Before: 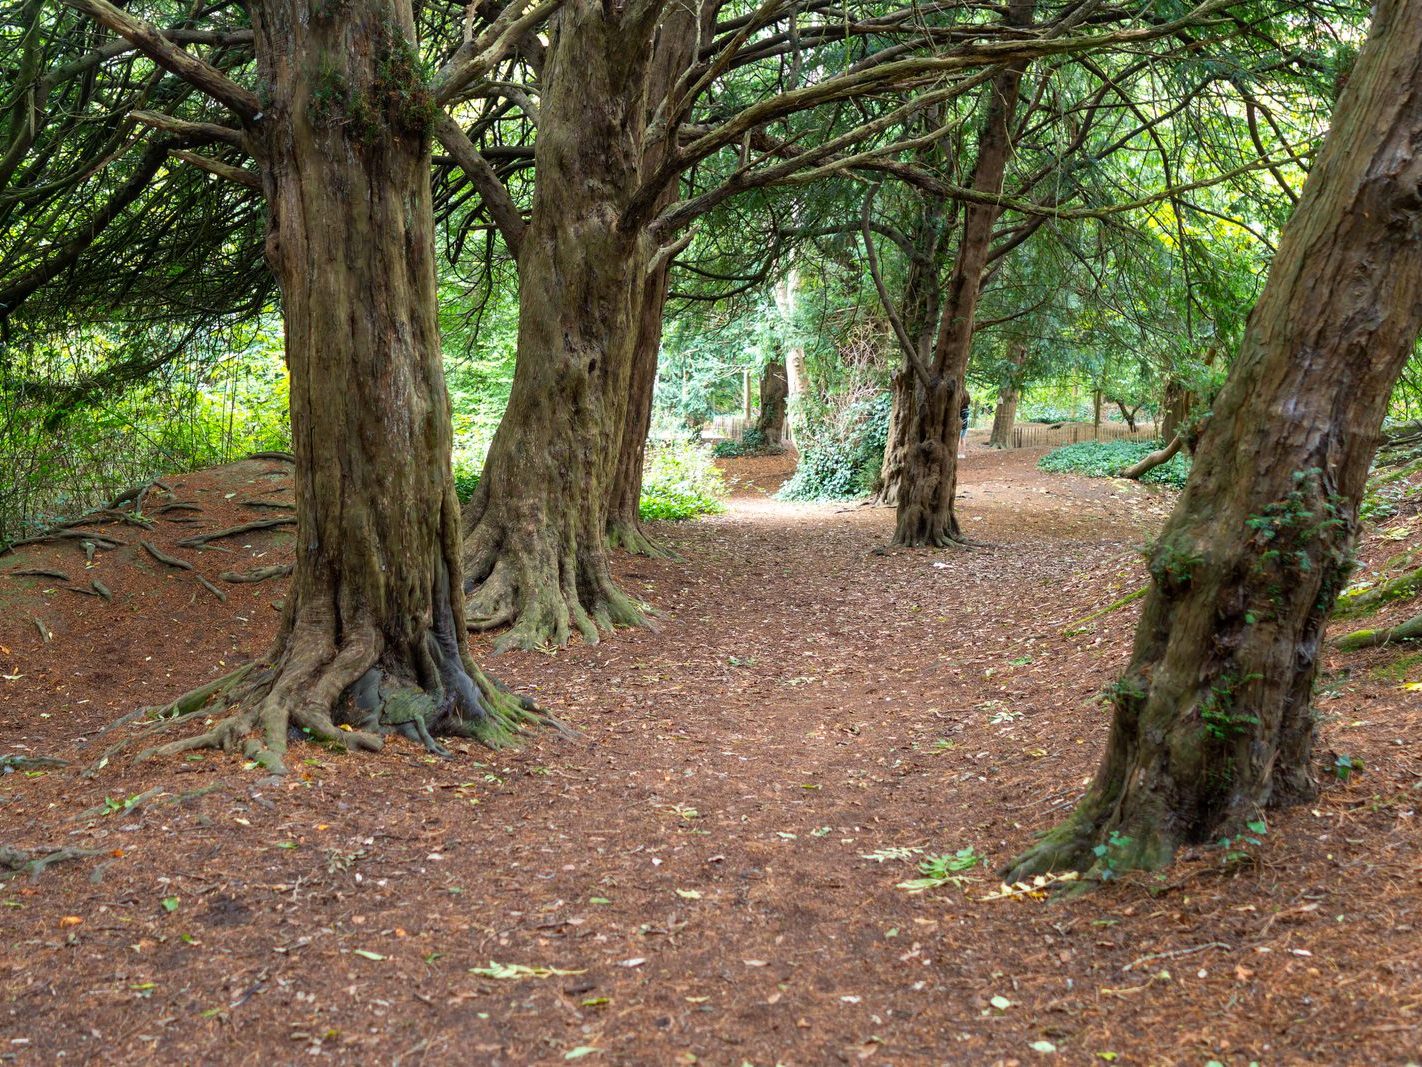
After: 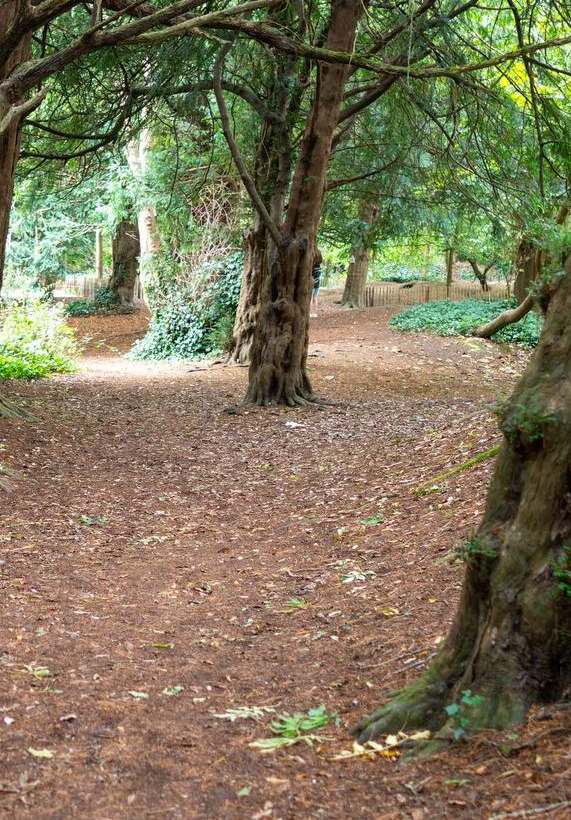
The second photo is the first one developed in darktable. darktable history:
crop: left 45.63%, top 13.225%, right 14.177%, bottom 9.901%
